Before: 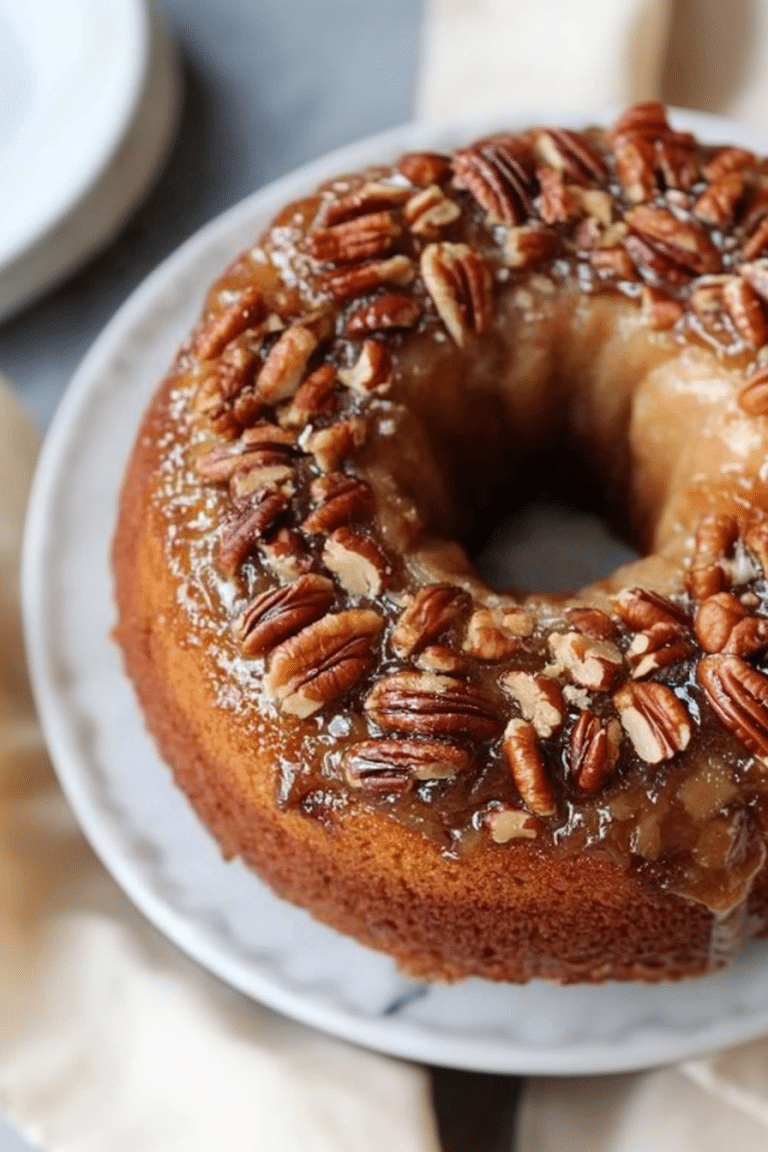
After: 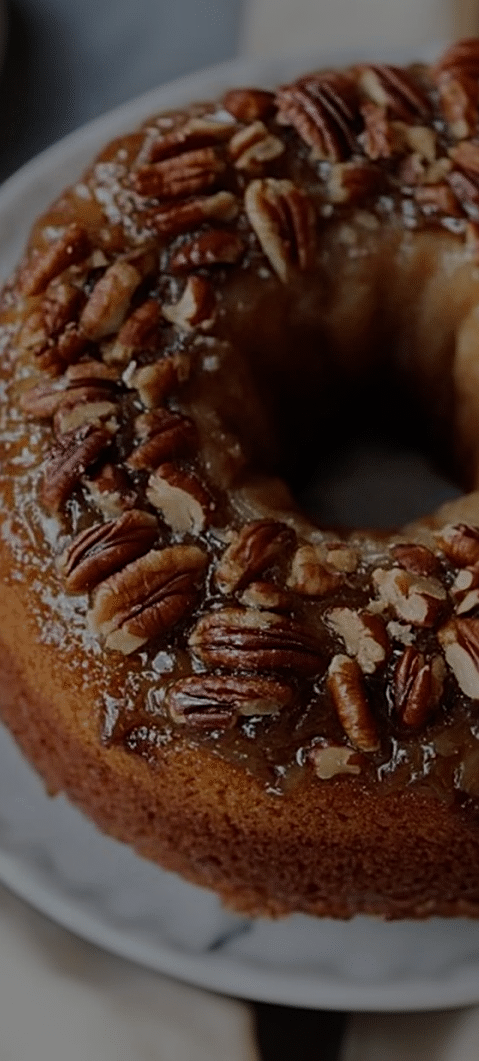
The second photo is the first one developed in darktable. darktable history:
sharpen: on, module defaults
tone equalizer: -8 EV -2 EV, -7 EV -2 EV, -6 EV -2 EV, -5 EV -2 EV, -4 EV -2 EV, -3 EV -2 EV, -2 EV -2 EV, -1 EV -1.63 EV, +0 EV -2 EV
crop and rotate: left 22.918%, top 5.629%, right 14.711%, bottom 2.247%
